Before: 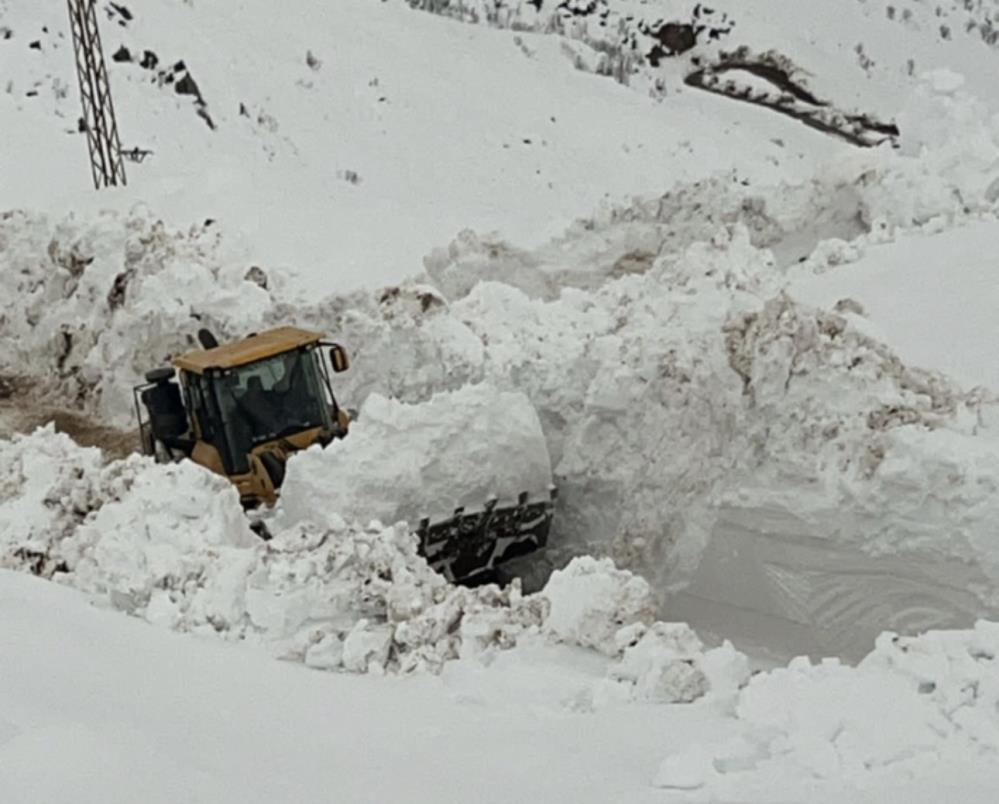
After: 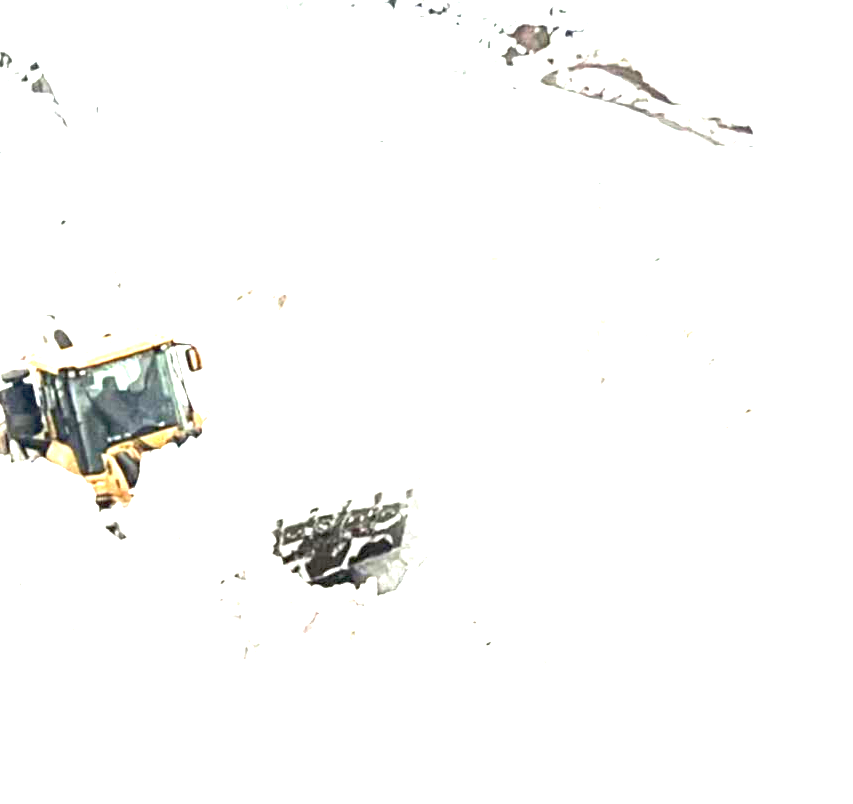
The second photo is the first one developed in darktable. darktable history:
crop and rotate: left 14.584%
exposure: black level correction 0, exposure 4 EV, compensate exposure bias true, compensate highlight preservation false
